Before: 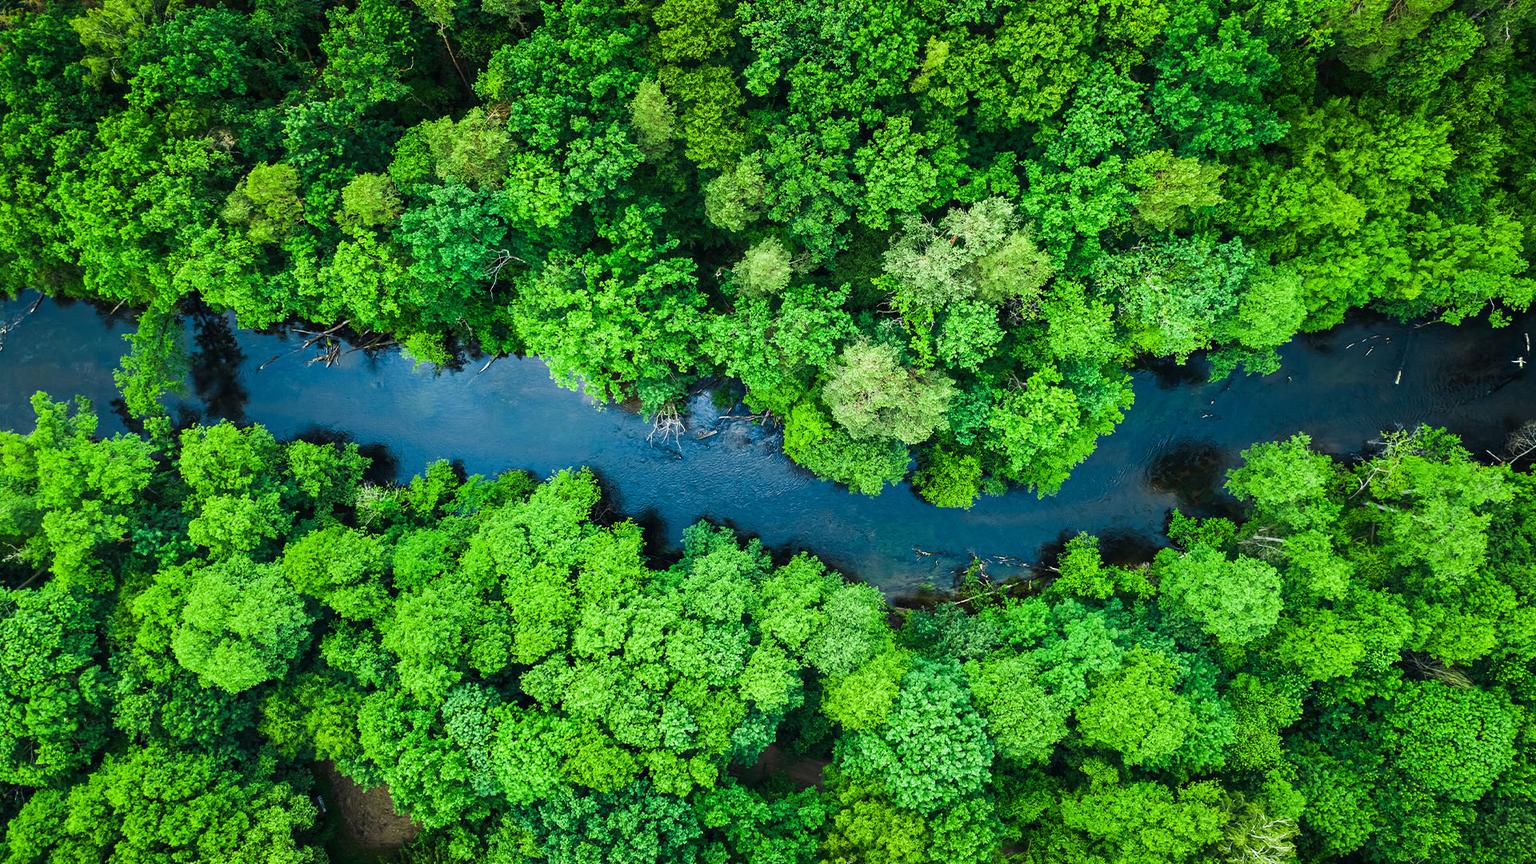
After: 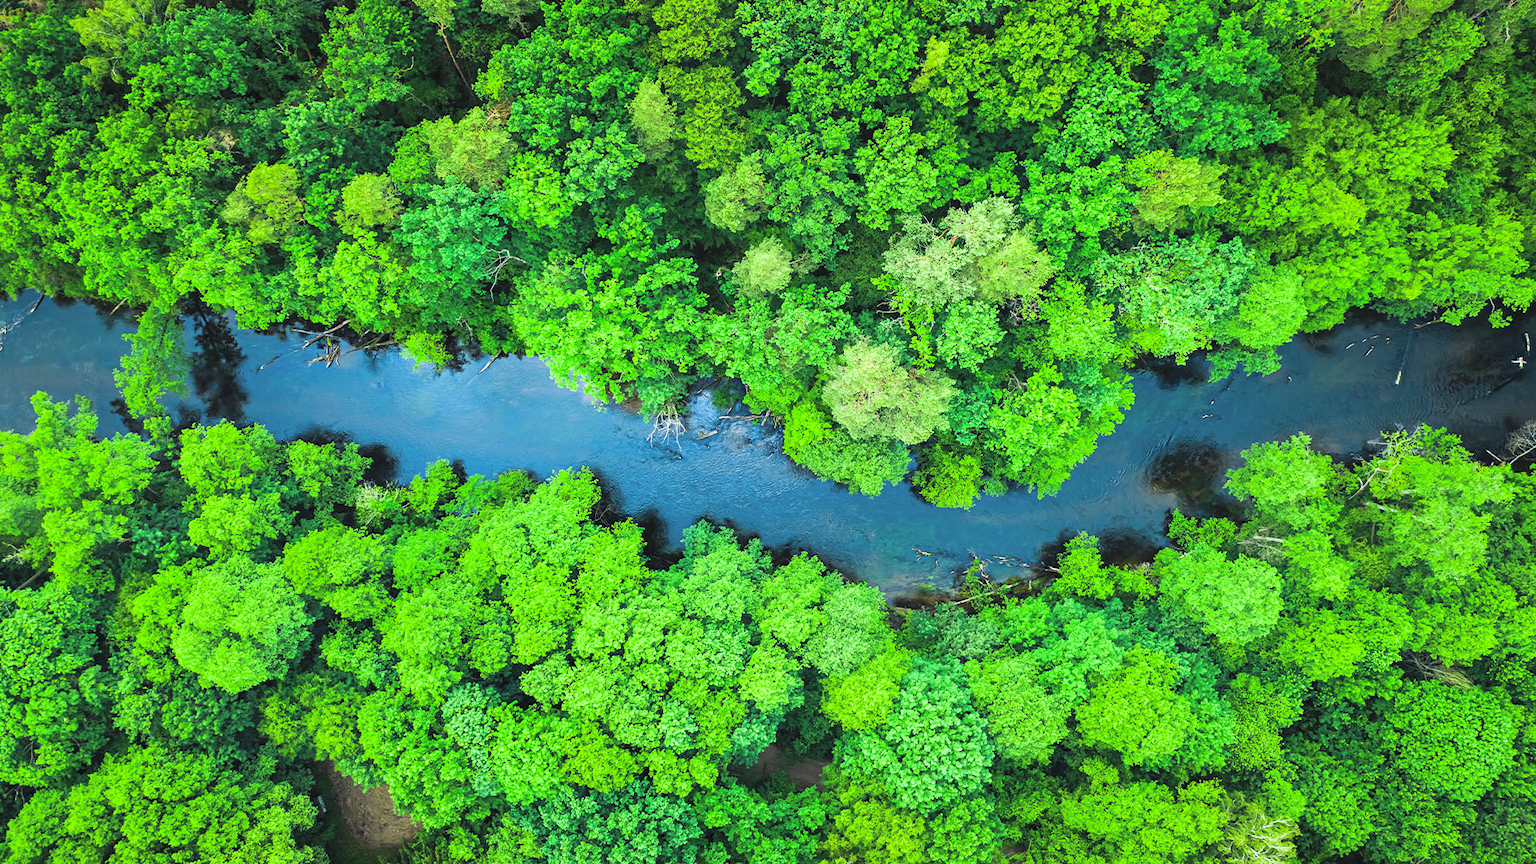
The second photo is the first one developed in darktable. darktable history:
contrast brightness saturation: contrast 0.099, brightness 0.297, saturation 0.144
